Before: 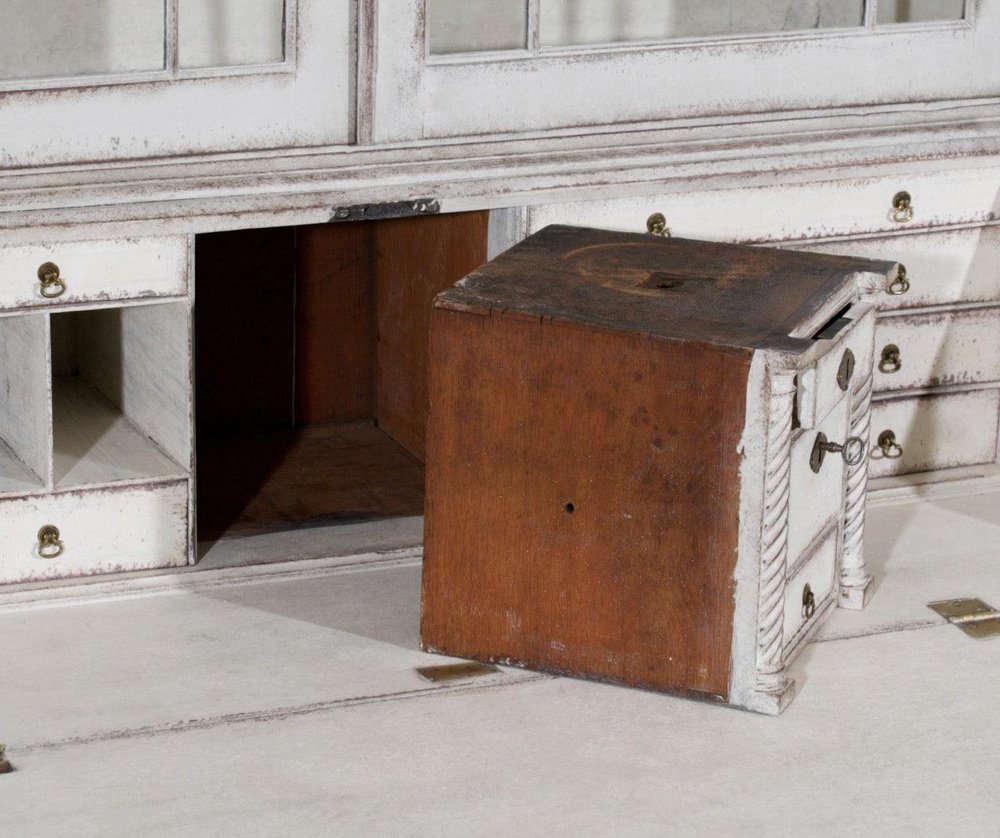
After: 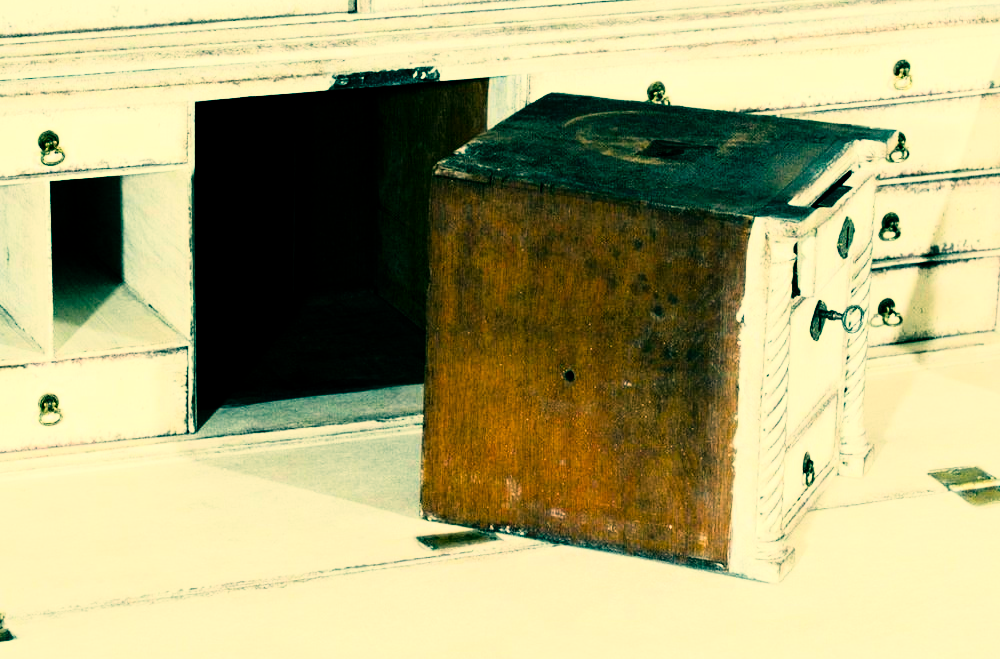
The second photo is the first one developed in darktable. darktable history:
color balance rgb: shadows lift › luminance -28.76%, shadows lift › chroma 10%, shadows lift › hue 230°, power › chroma 0.5%, power › hue 215°, highlights gain › luminance 7.14%, highlights gain › chroma 1%, highlights gain › hue 50°, global offset › luminance -0.29%, global offset › hue 260°, perceptual saturation grading › global saturation 20%, perceptual saturation grading › highlights -13.92%, perceptual saturation grading › shadows 50%
rgb curve: curves: ch0 [(0, 0) (0.21, 0.15) (0.24, 0.21) (0.5, 0.75) (0.75, 0.96) (0.89, 0.99) (1, 1)]; ch1 [(0, 0.02) (0.21, 0.13) (0.25, 0.2) (0.5, 0.67) (0.75, 0.9) (0.89, 0.97) (1, 1)]; ch2 [(0, 0.02) (0.21, 0.13) (0.25, 0.2) (0.5, 0.67) (0.75, 0.9) (0.89, 0.97) (1, 1)], compensate middle gray true
color balance: mode lift, gamma, gain (sRGB), lift [1, 0.69, 1, 1], gamma [1, 1.482, 1, 1], gain [1, 1, 1, 0.802]
crop and rotate: top 15.774%, bottom 5.506%
